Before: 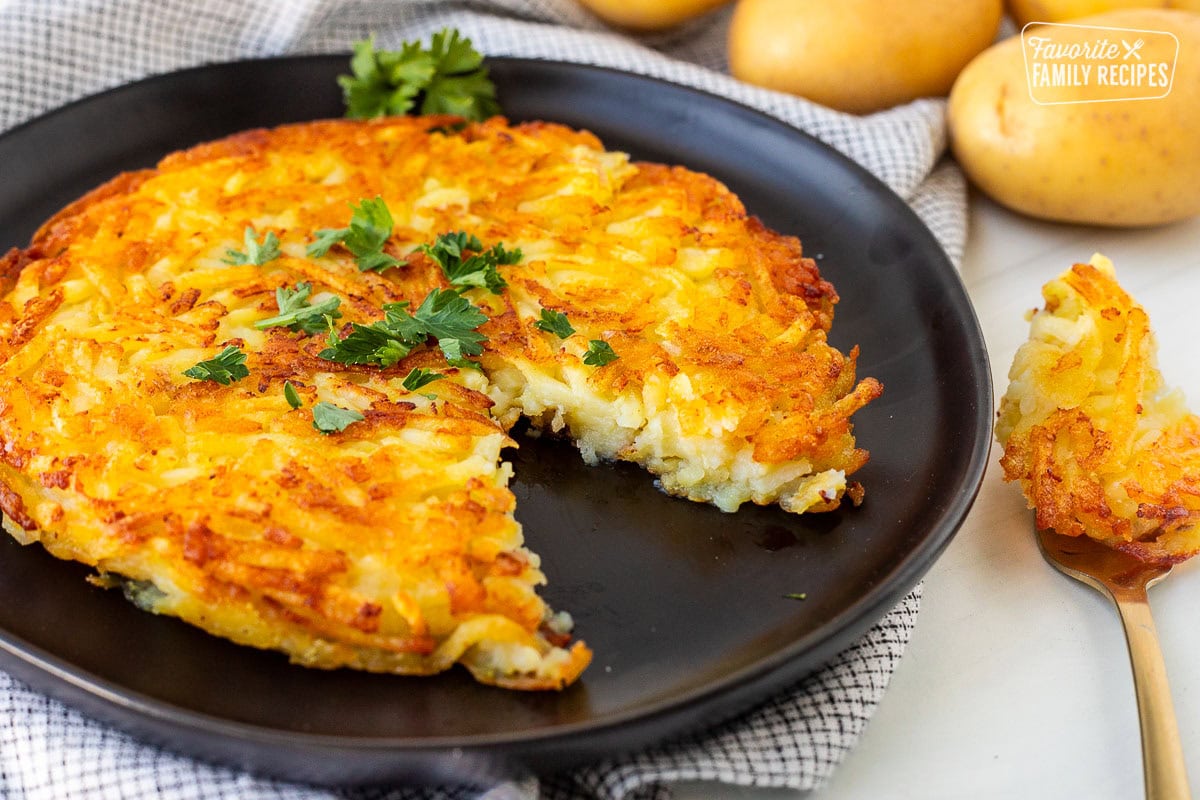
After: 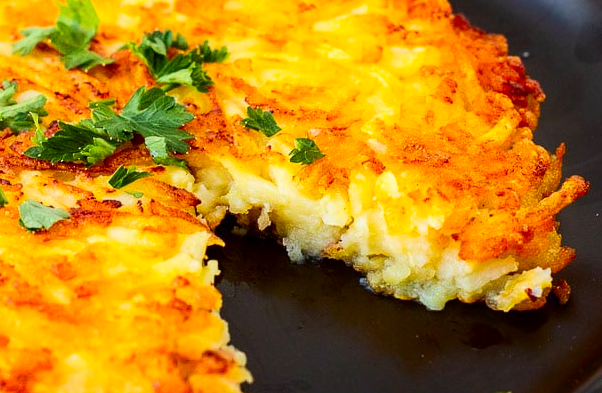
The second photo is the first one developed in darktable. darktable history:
shadows and highlights: shadows -41.47, highlights 64.8, soften with gaussian
crop: left 24.576%, top 25.275%, right 25.212%, bottom 25.516%
contrast brightness saturation: contrast 0.18, saturation 0.302
